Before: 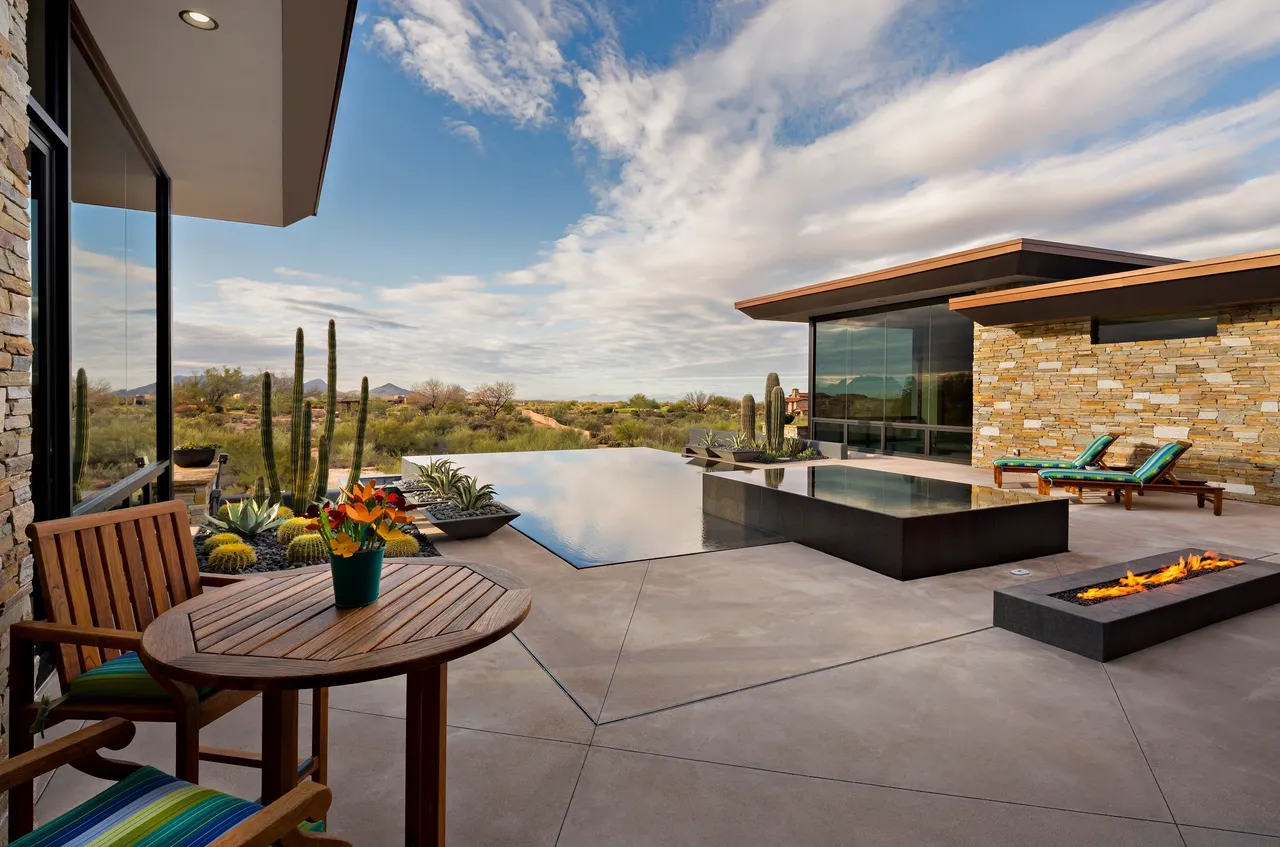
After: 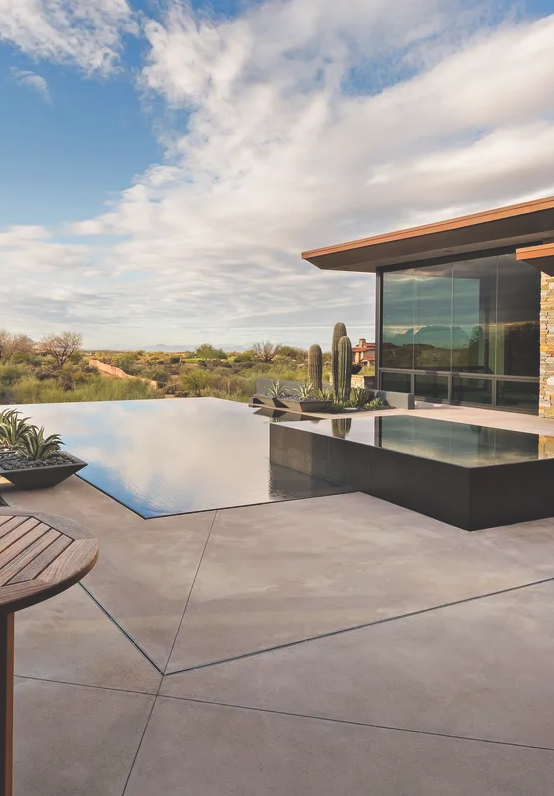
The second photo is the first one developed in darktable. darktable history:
exposure: black level correction -0.027, compensate highlight preservation false
crop: left 33.9%, top 6.007%, right 22.743%
tone curve: curves: ch0 [(0, 0.008) (0.083, 0.073) (0.28, 0.286) (0.528, 0.559) (0.961, 0.966) (1, 1)], color space Lab, linked channels, preserve colors none
